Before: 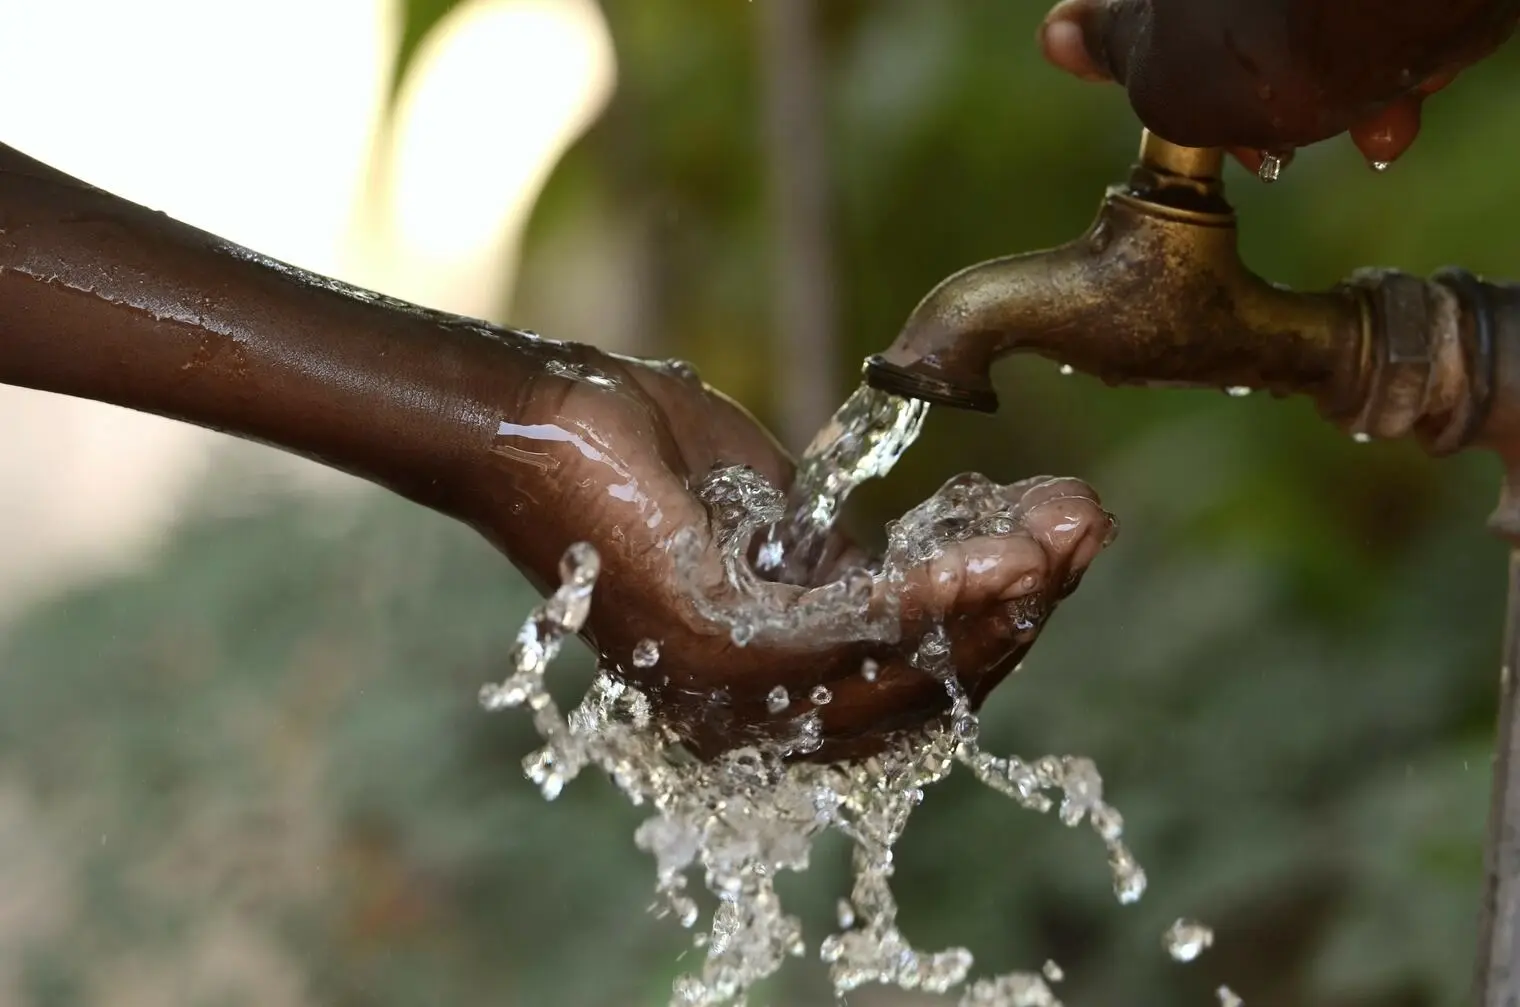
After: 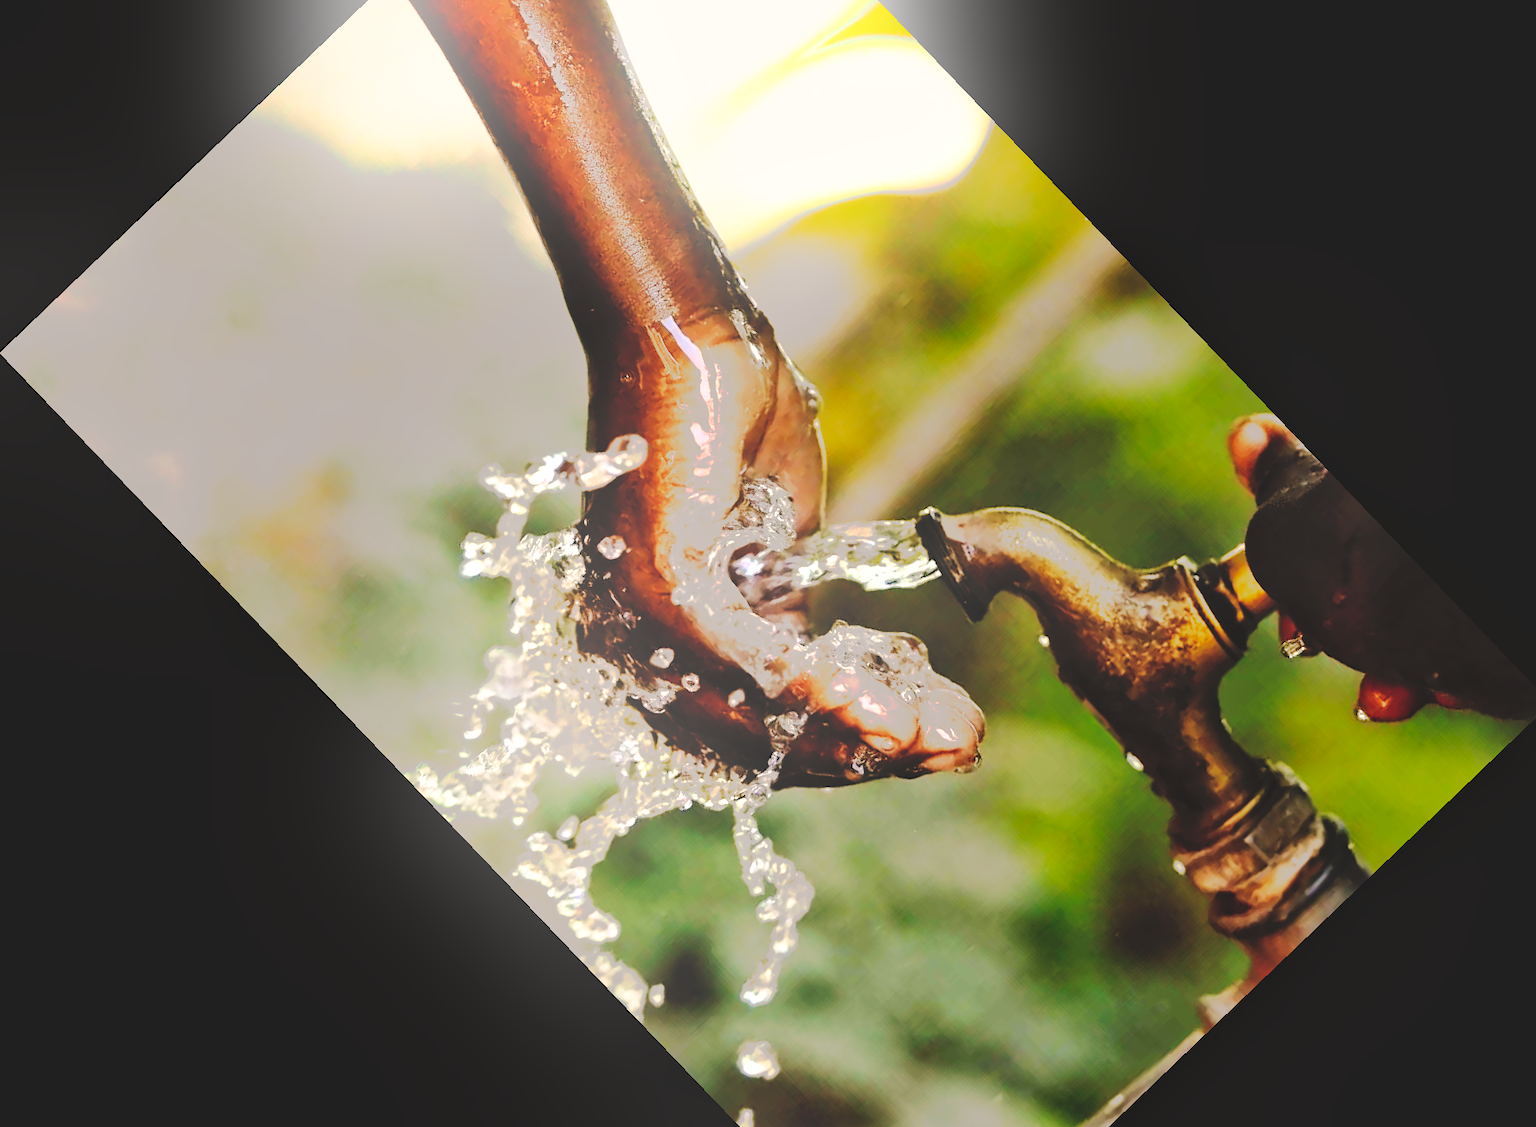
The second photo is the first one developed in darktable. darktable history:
local contrast: mode bilateral grid, contrast 30, coarseness 25, midtone range 0.2
tone curve: curves: ch0 [(0, 0) (0.003, 0.118) (0.011, 0.118) (0.025, 0.122) (0.044, 0.131) (0.069, 0.142) (0.1, 0.155) (0.136, 0.168) (0.177, 0.183) (0.224, 0.216) (0.277, 0.265) (0.335, 0.337) (0.399, 0.415) (0.468, 0.506) (0.543, 0.586) (0.623, 0.665) (0.709, 0.716) (0.801, 0.737) (0.898, 0.744) (1, 1)], preserve colors none
bloom: on, module defaults
crop and rotate: angle -46.26°, top 16.234%, right 0.912%, bottom 11.704%
color correction: highlights a* 3.84, highlights b* 5.07
base curve: curves: ch0 [(0, 0) (0, 0) (0.002, 0.001) (0.008, 0.003) (0.019, 0.011) (0.037, 0.037) (0.064, 0.11) (0.102, 0.232) (0.152, 0.379) (0.216, 0.524) (0.296, 0.665) (0.394, 0.789) (0.512, 0.881) (0.651, 0.945) (0.813, 0.986) (1, 1)], preserve colors none
contrast brightness saturation: brightness 0.28
